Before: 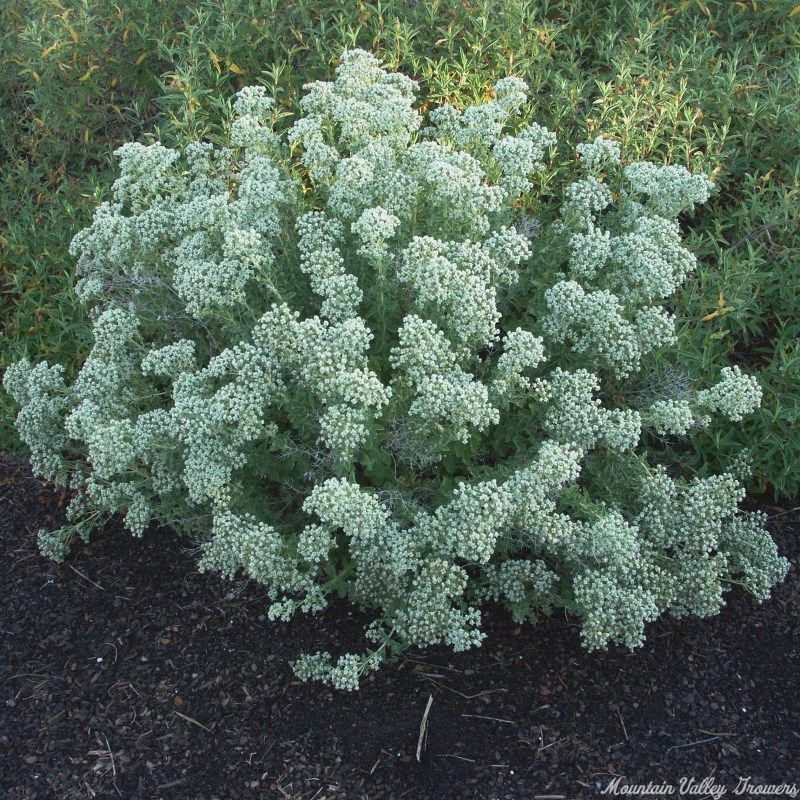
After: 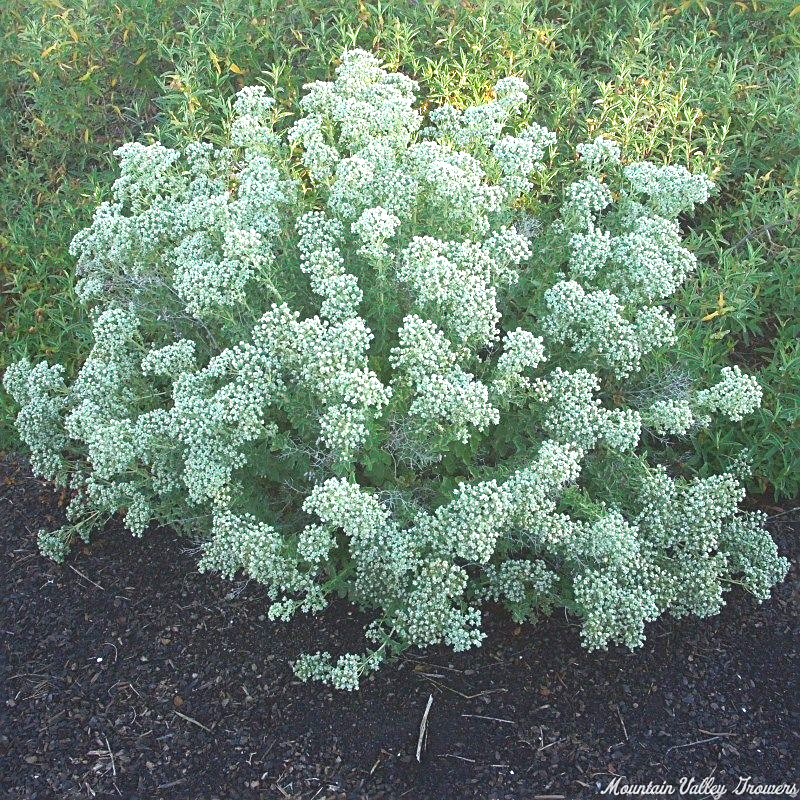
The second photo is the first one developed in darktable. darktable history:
local contrast: detail 69%
exposure: black level correction 0.001, exposure 0.955 EV, compensate exposure bias true, compensate highlight preservation false
sharpen: on, module defaults
tone curve: curves: ch0 [(0, 0) (0.003, 0.003) (0.011, 0.011) (0.025, 0.024) (0.044, 0.042) (0.069, 0.066) (0.1, 0.095) (0.136, 0.129) (0.177, 0.169) (0.224, 0.214) (0.277, 0.264) (0.335, 0.319) (0.399, 0.38) (0.468, 0.446) (0.543, 0.558) (0.623, 0.636) (0.709, 0.719) (0.801, 0.807) (0.898, 0.901) (1, 1)], preserve colors none
